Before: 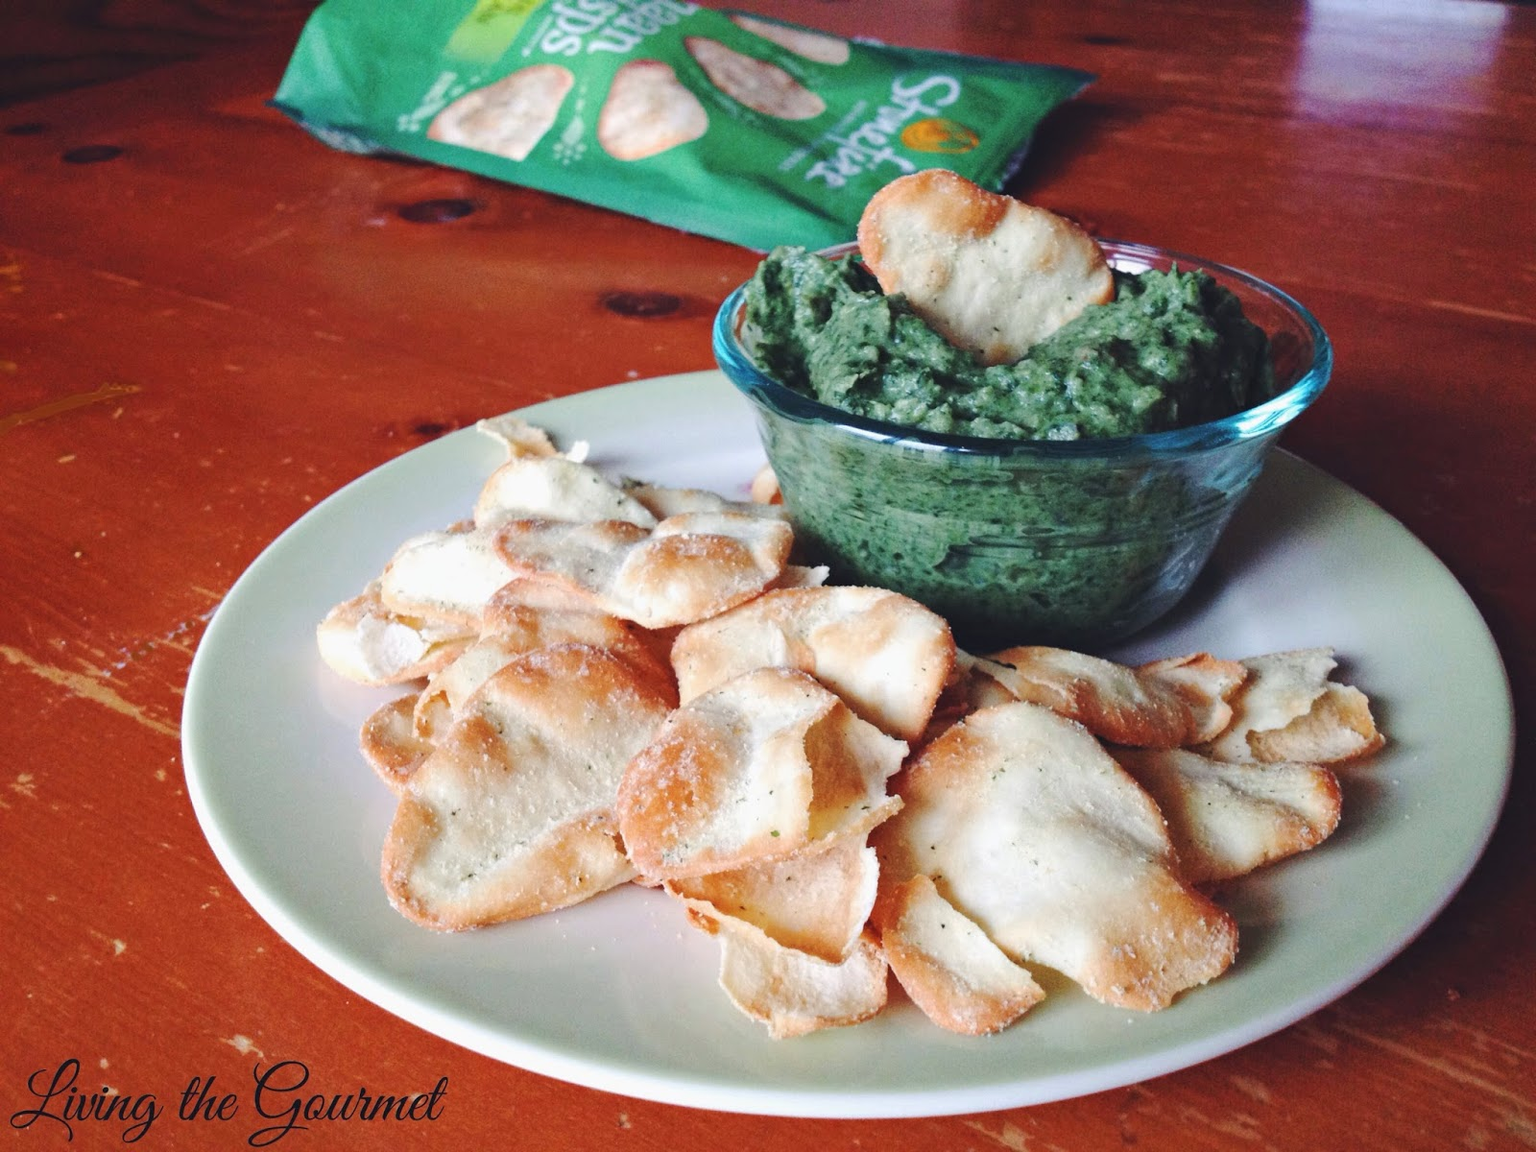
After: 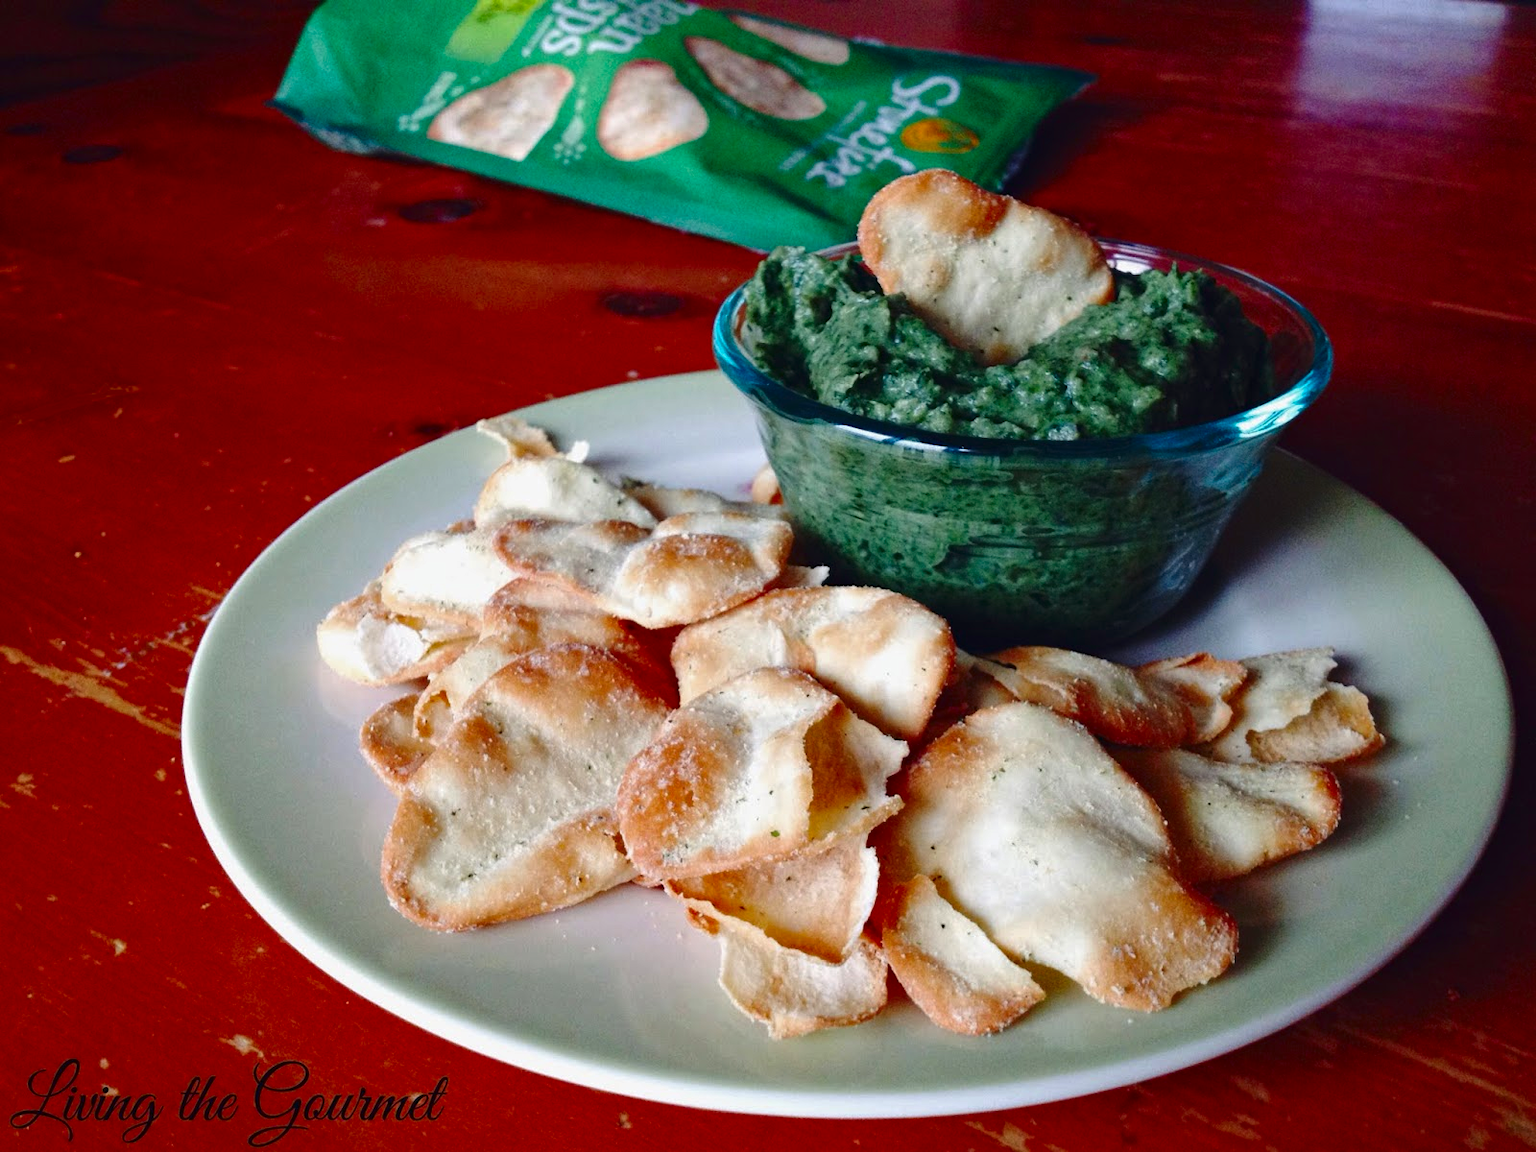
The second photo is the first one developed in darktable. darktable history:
contrast brightness saturation: brightness -0.245, saturation 0.202
